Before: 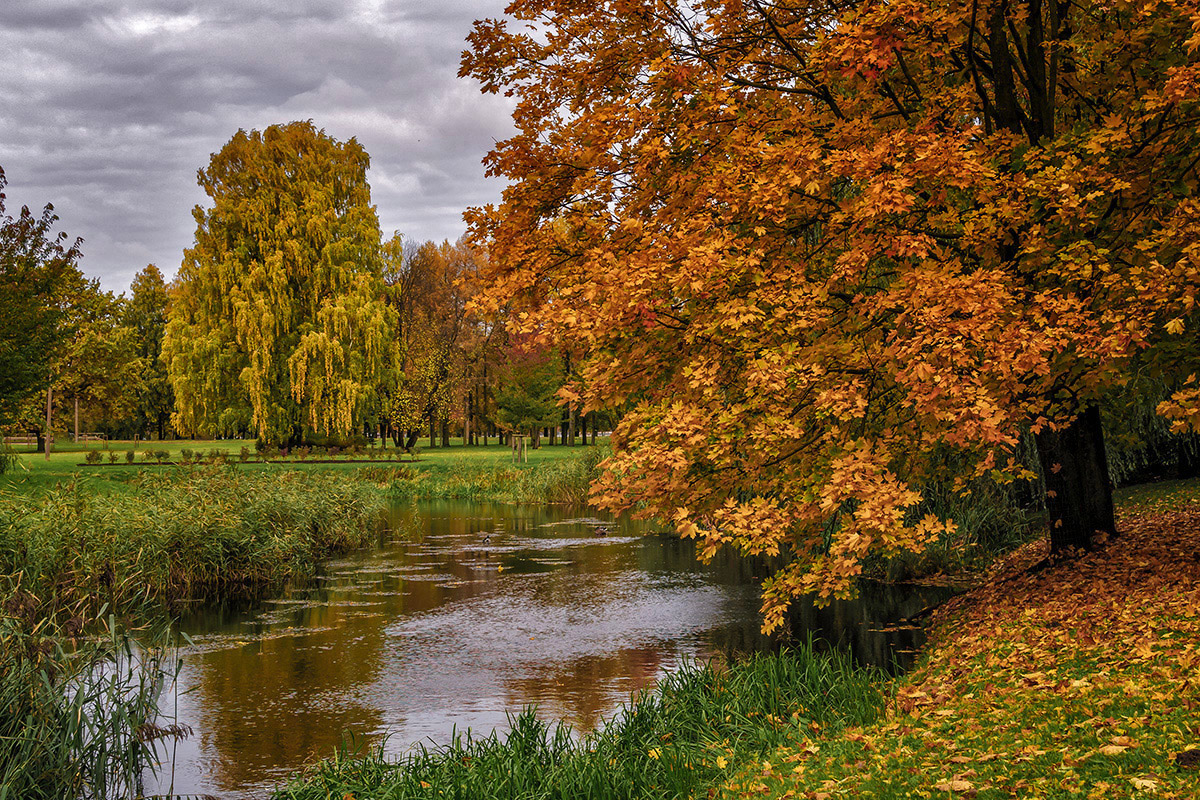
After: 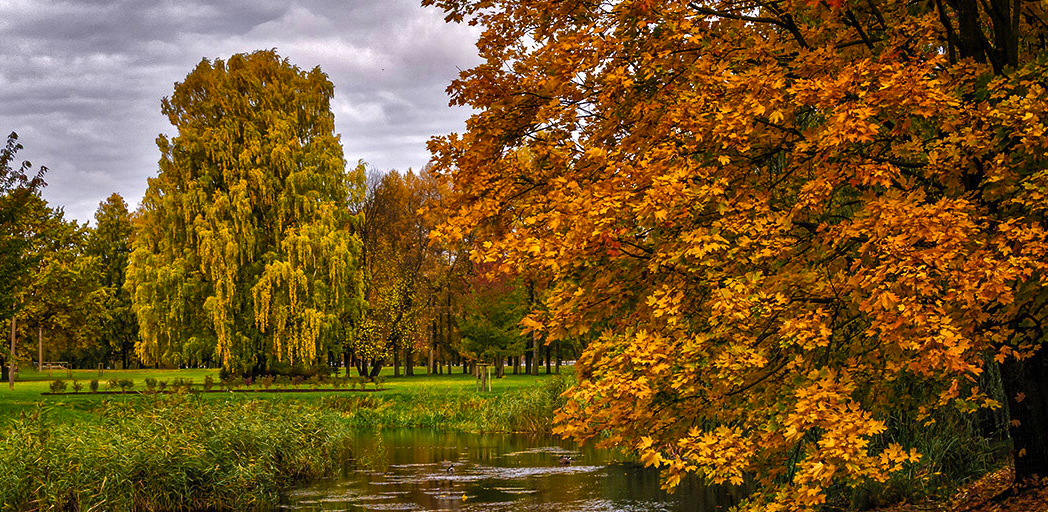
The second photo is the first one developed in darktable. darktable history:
crop: left 3.028%, top 8.995%, right 9.606%, bottom 26.886%
color balance rgb: linear chroma grading › global chroma 13.664%, perceptual saturation grading › global saturation 0.428%, perceptual brilliance grading › global brilliance 15.206%, perceptual brilliance grading › shadows -34.546%, global vibrance 16.482%, saturation formula JzAzBz (2021)
